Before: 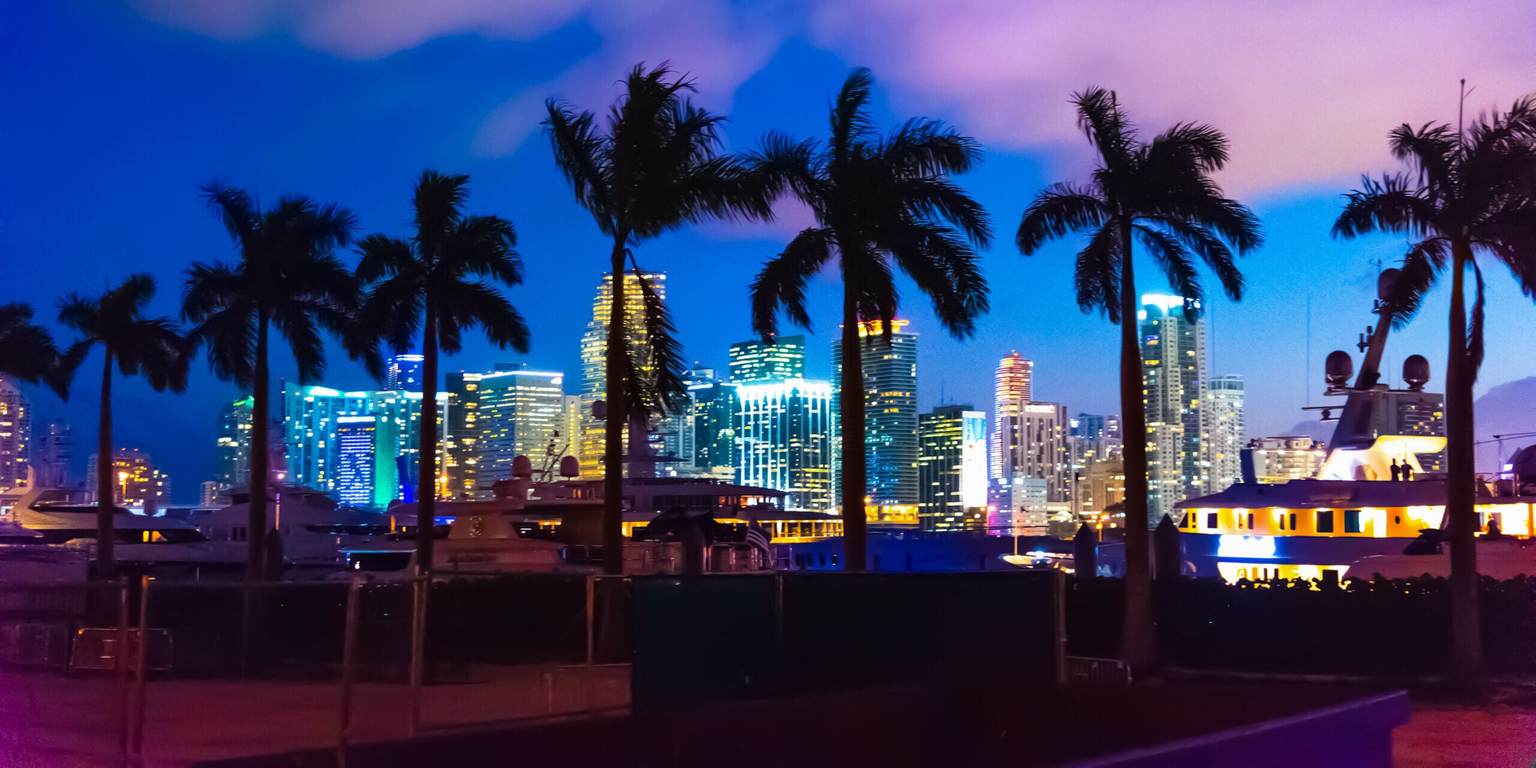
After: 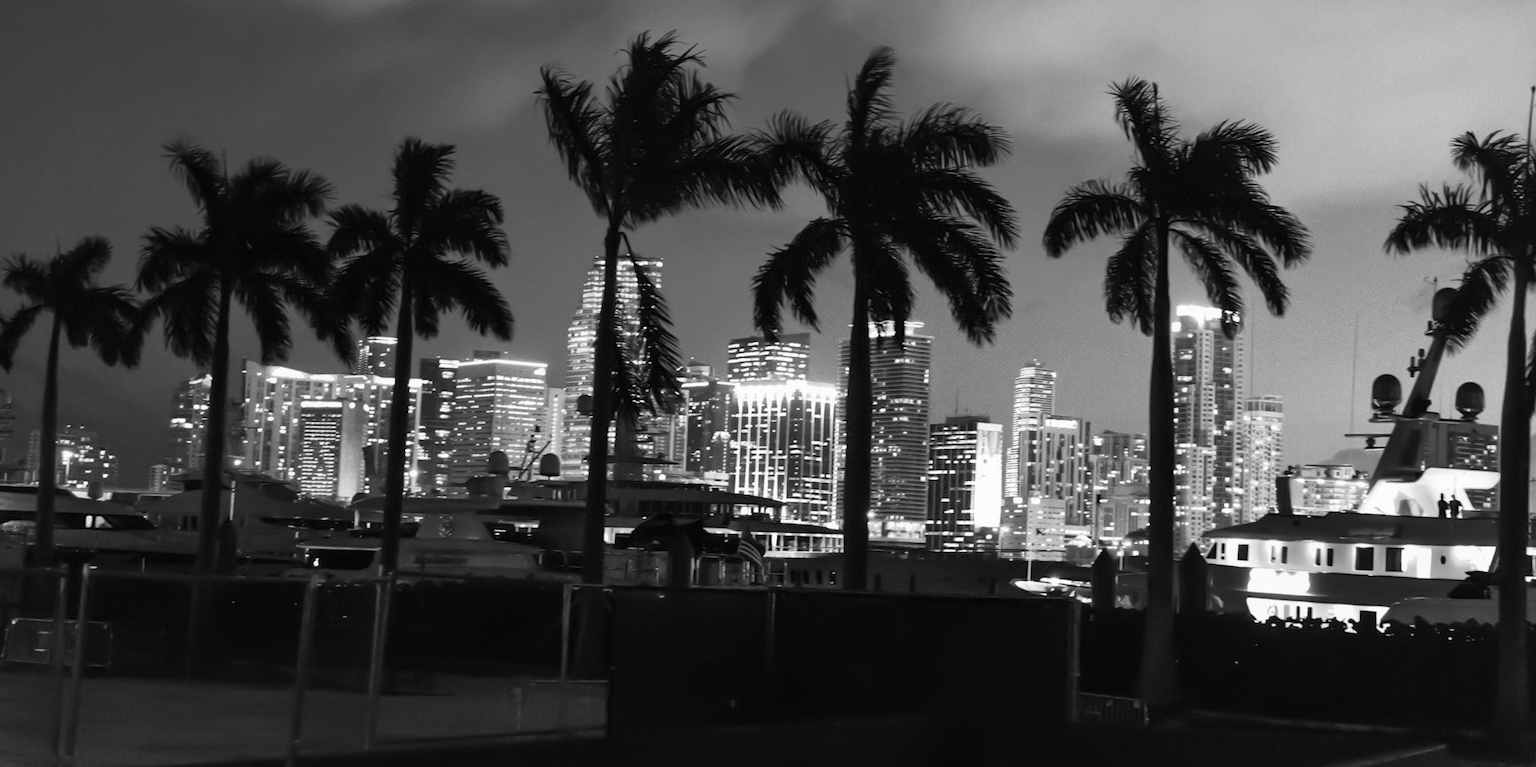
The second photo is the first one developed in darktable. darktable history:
monochrome: on, module defaults
crop and rotate: angle -2.38°
